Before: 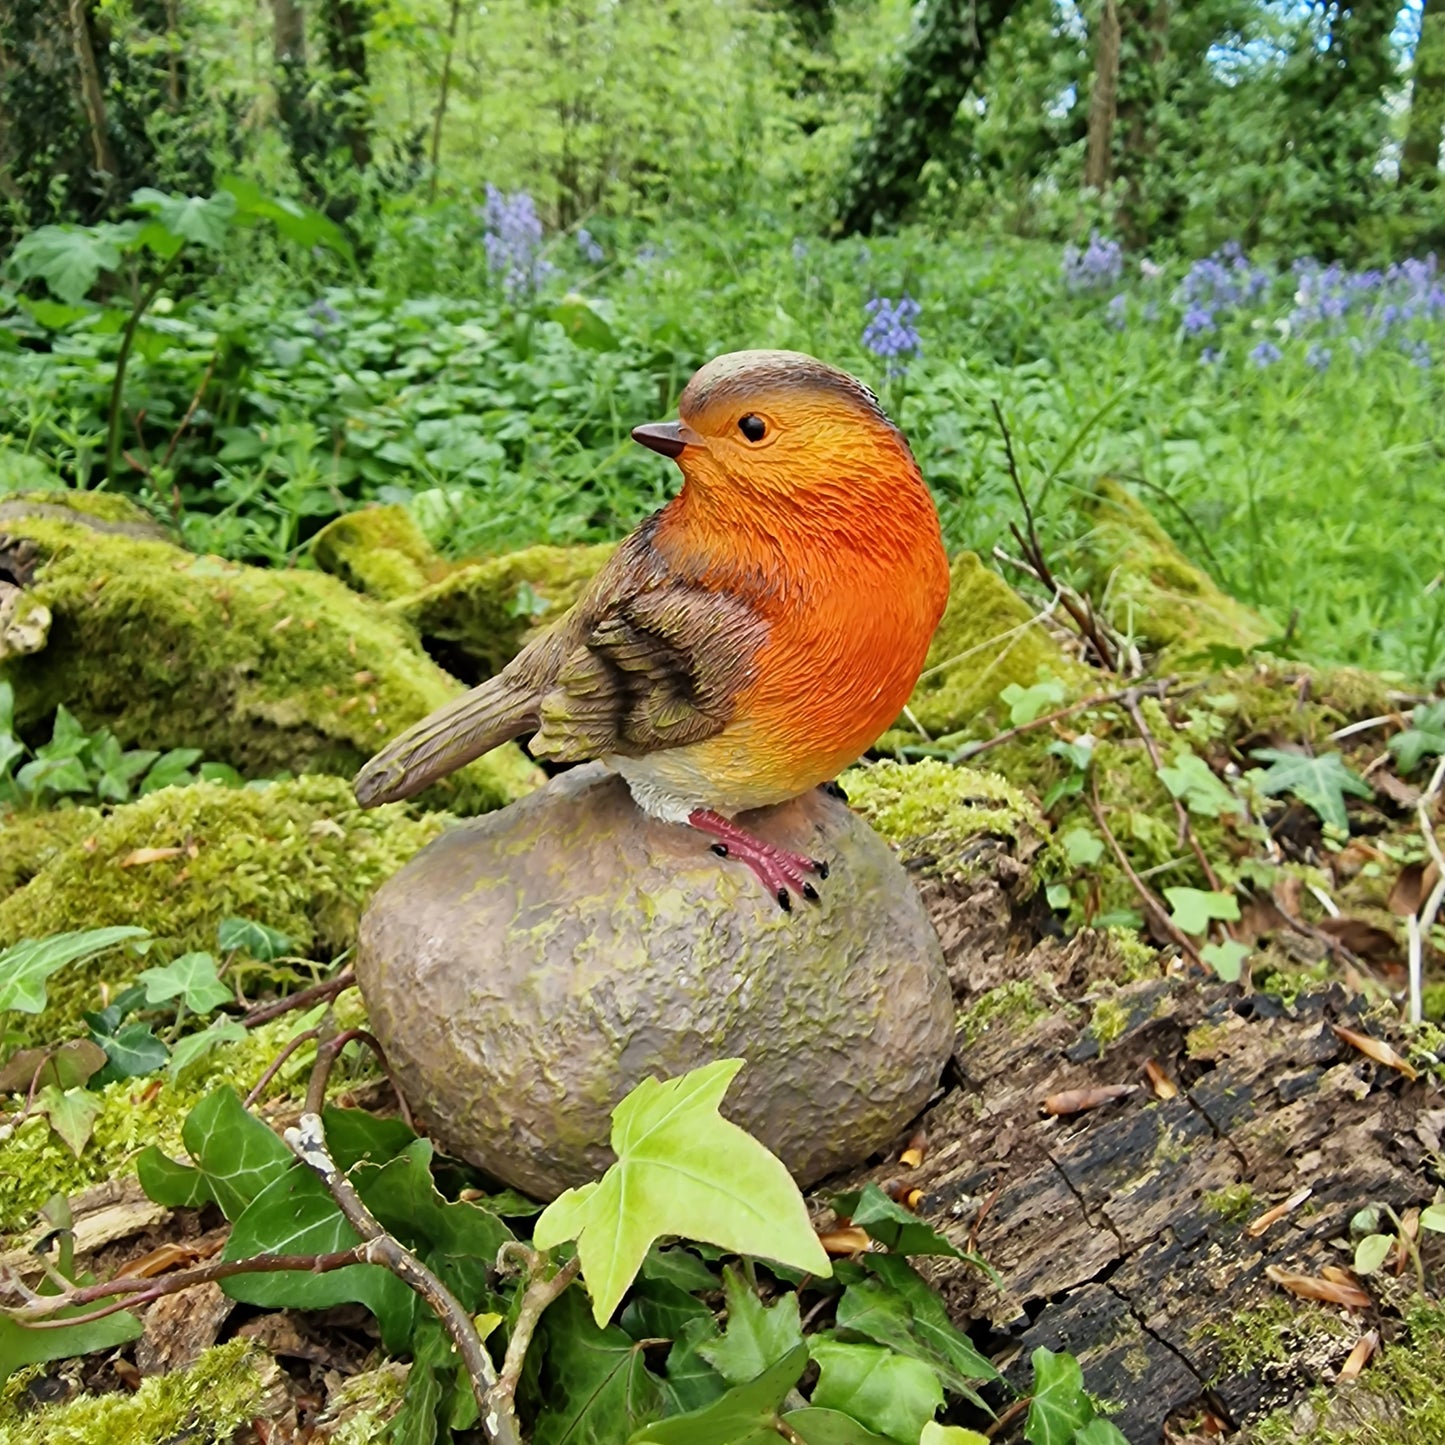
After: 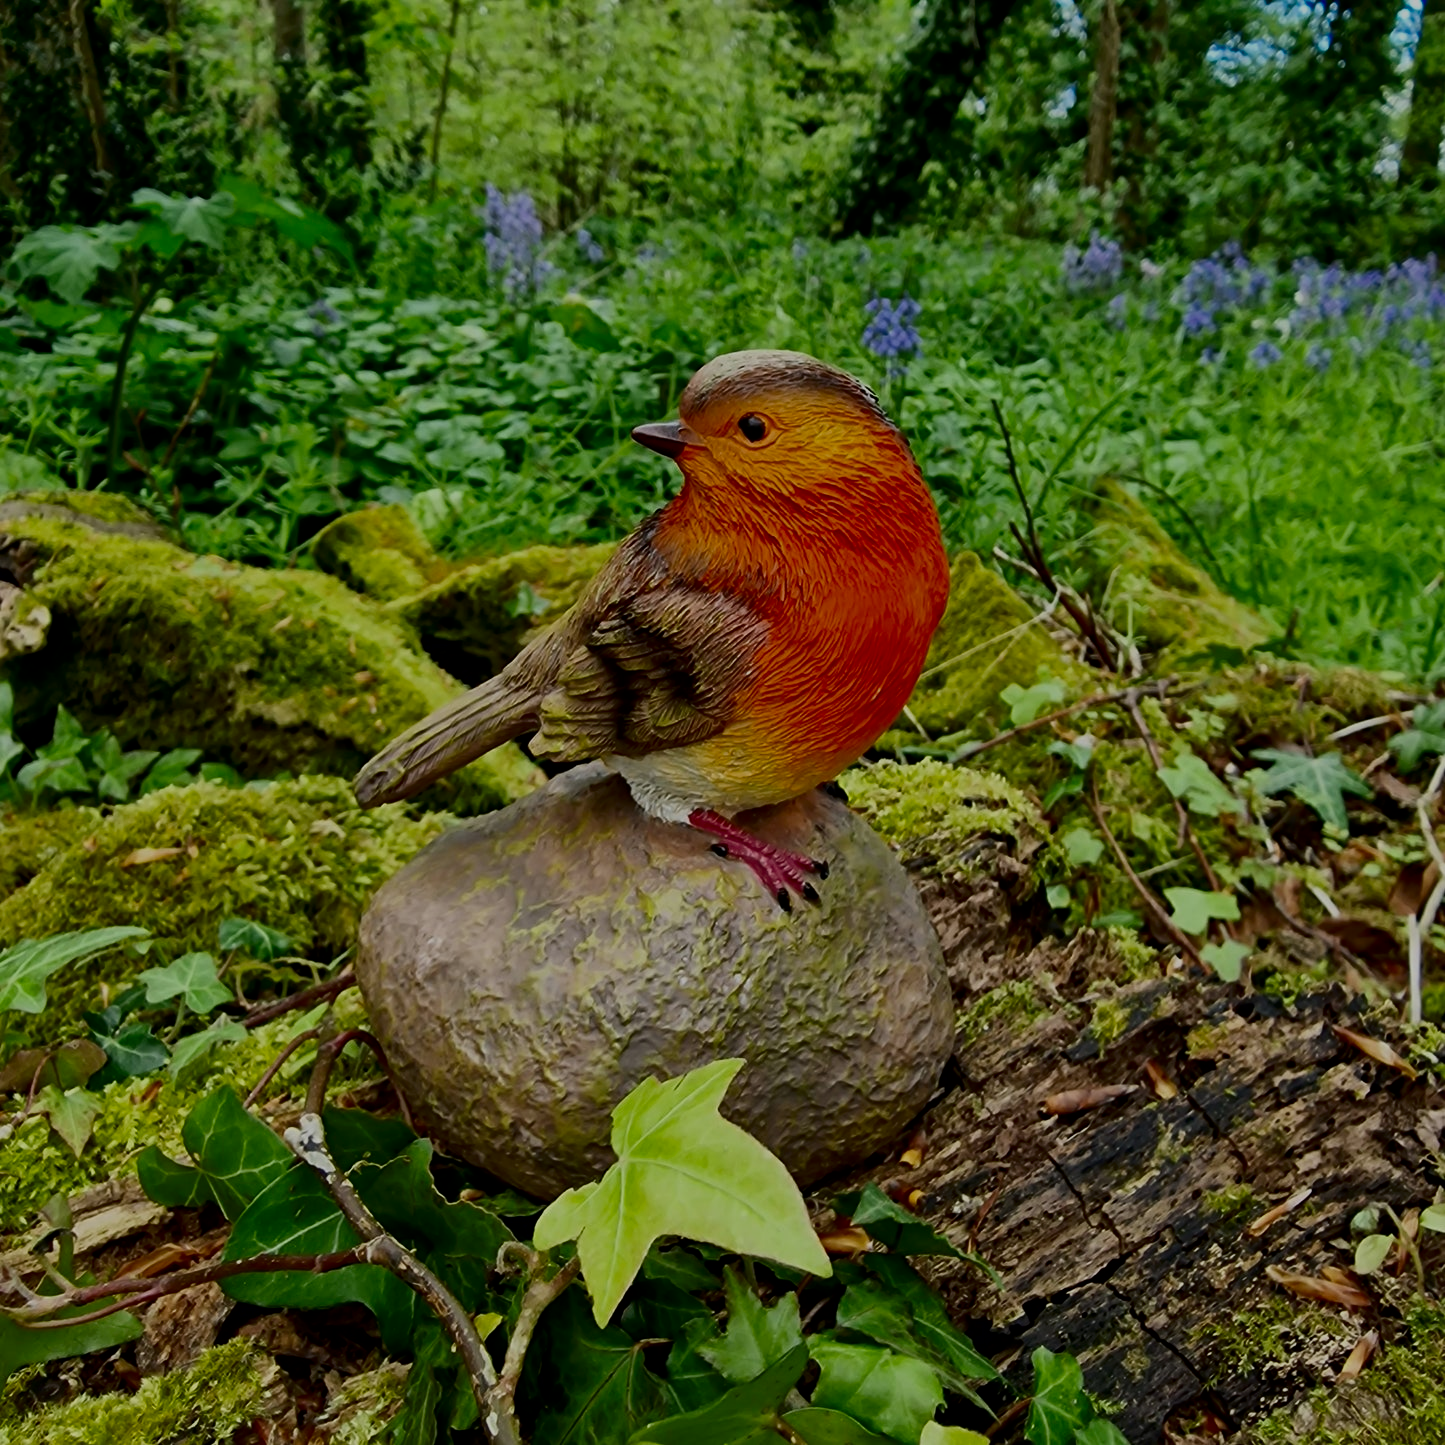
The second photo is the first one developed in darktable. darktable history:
contrast brightness saturation: brightness -0.52
exposure: exposure 0.217 EV, compensate highlight preservation false
filmic rgb: black relative exposure -7.65 EV, white relative exposure 4.56 EV, hardness 3.61, color science v6 (2022)
